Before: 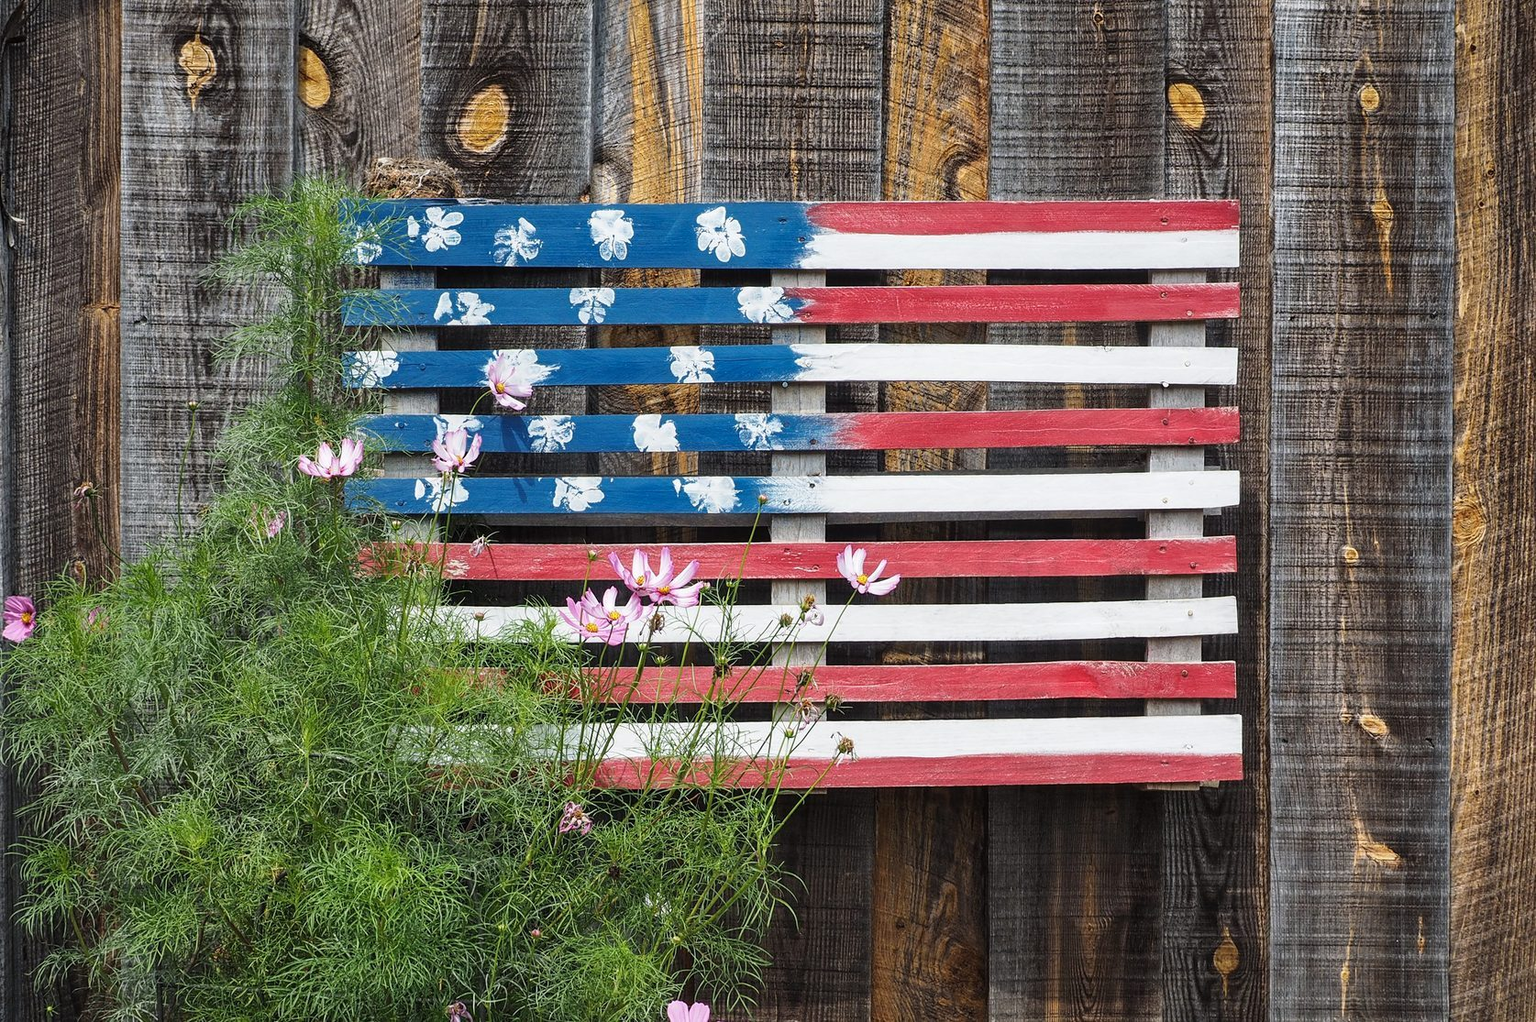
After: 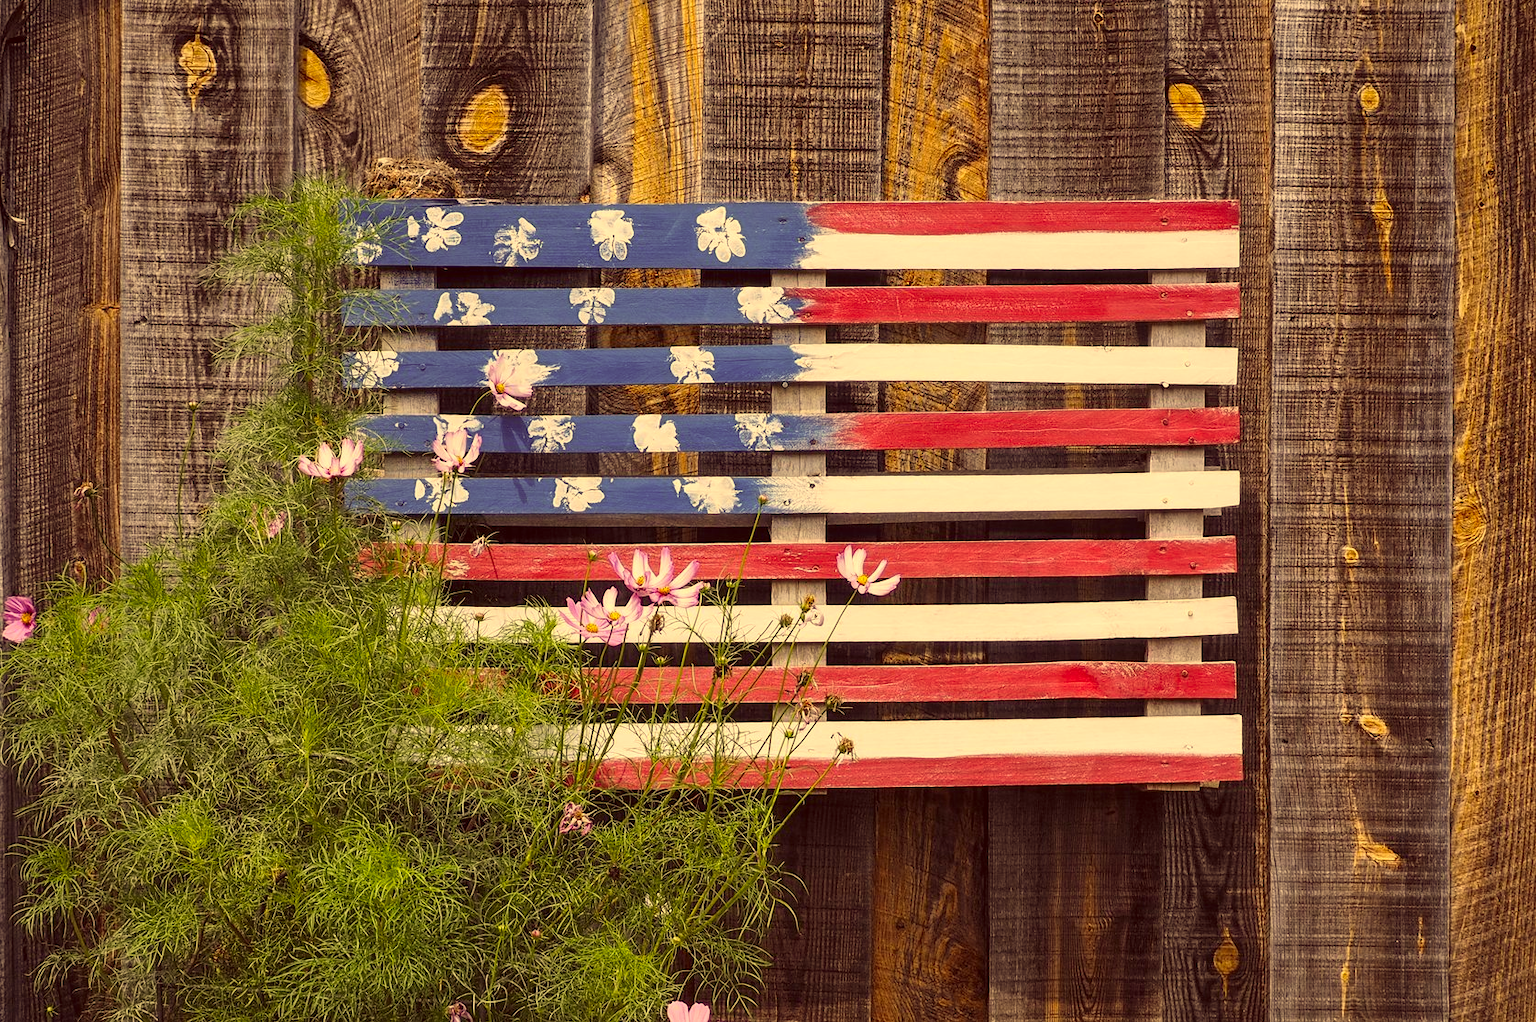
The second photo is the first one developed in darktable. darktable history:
color correction: highlights a* 9.62, highlights b* 39.35, shadows a* 14.09, shadows b* 3.18
